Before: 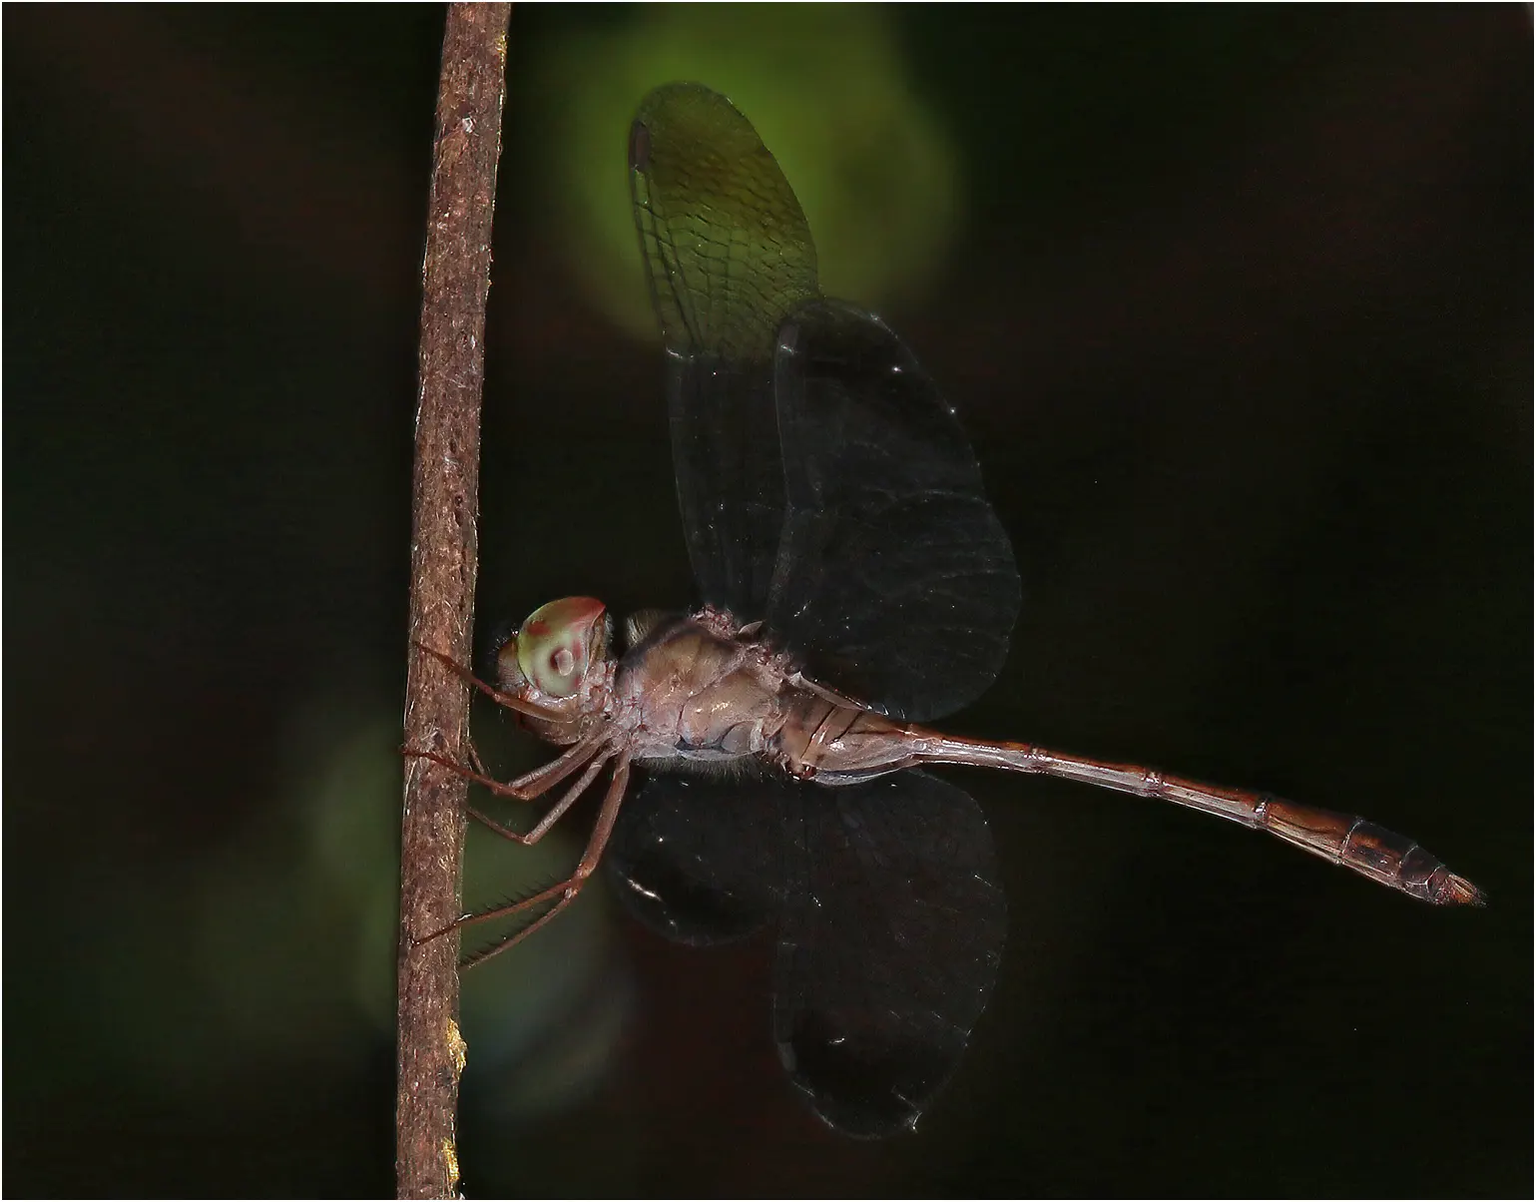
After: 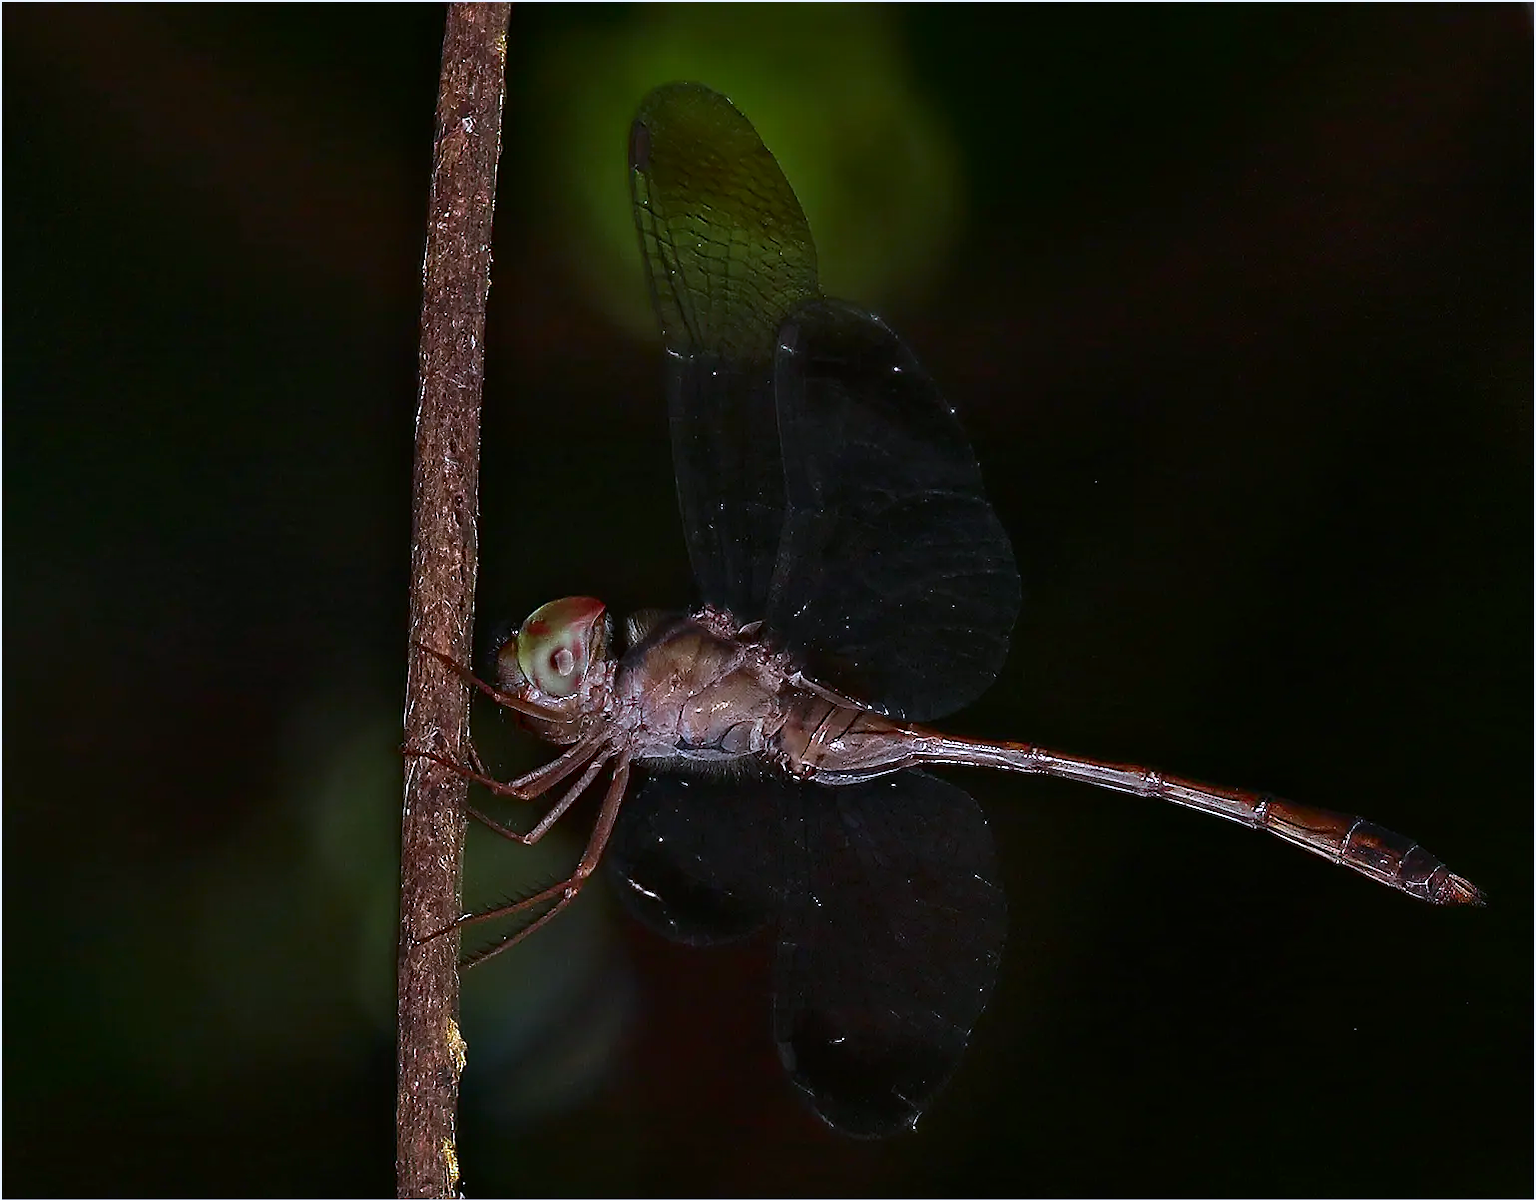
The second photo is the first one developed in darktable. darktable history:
color balance: output saturation 98.5%
contrast brightness saturation: contrast 0.13, brightness -0.05, saturation 0.16
sharpen: amount 0.6
tone equalizer: on, module defaults
white balance: red 0.967, blue 1.119, emerald 0.756
crop: bottom 0.071%
exposure: exposure -0.177 EV, compensate highlight preservation false
